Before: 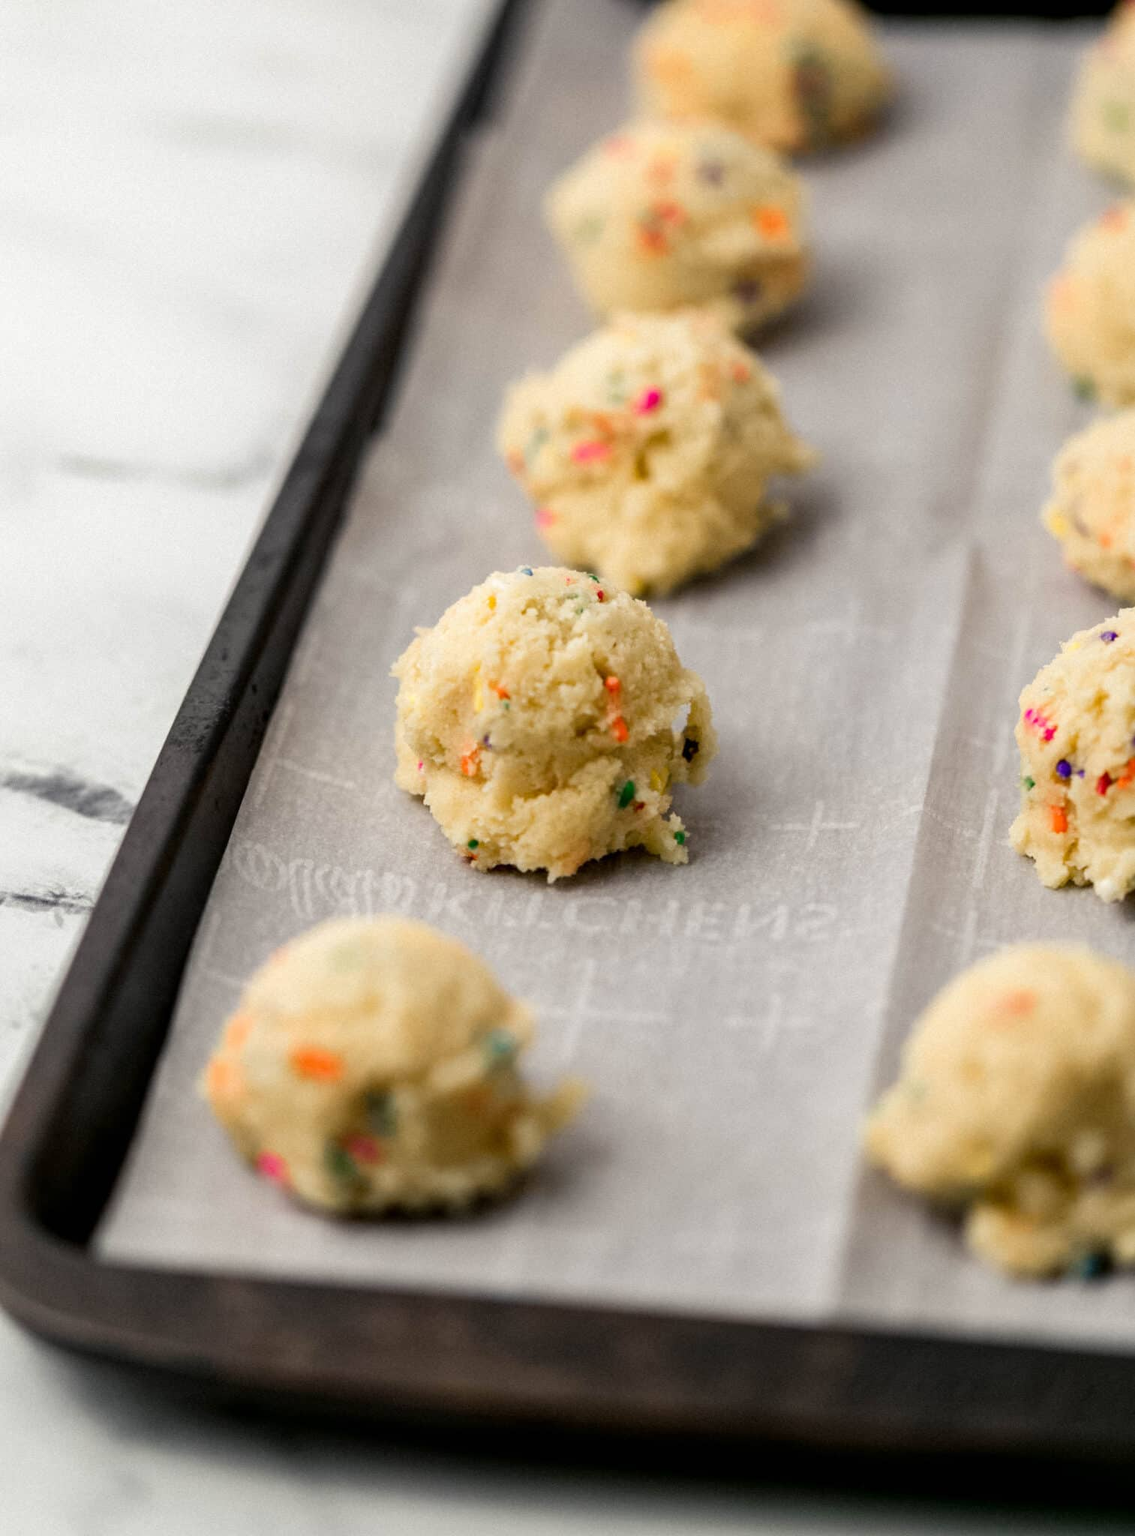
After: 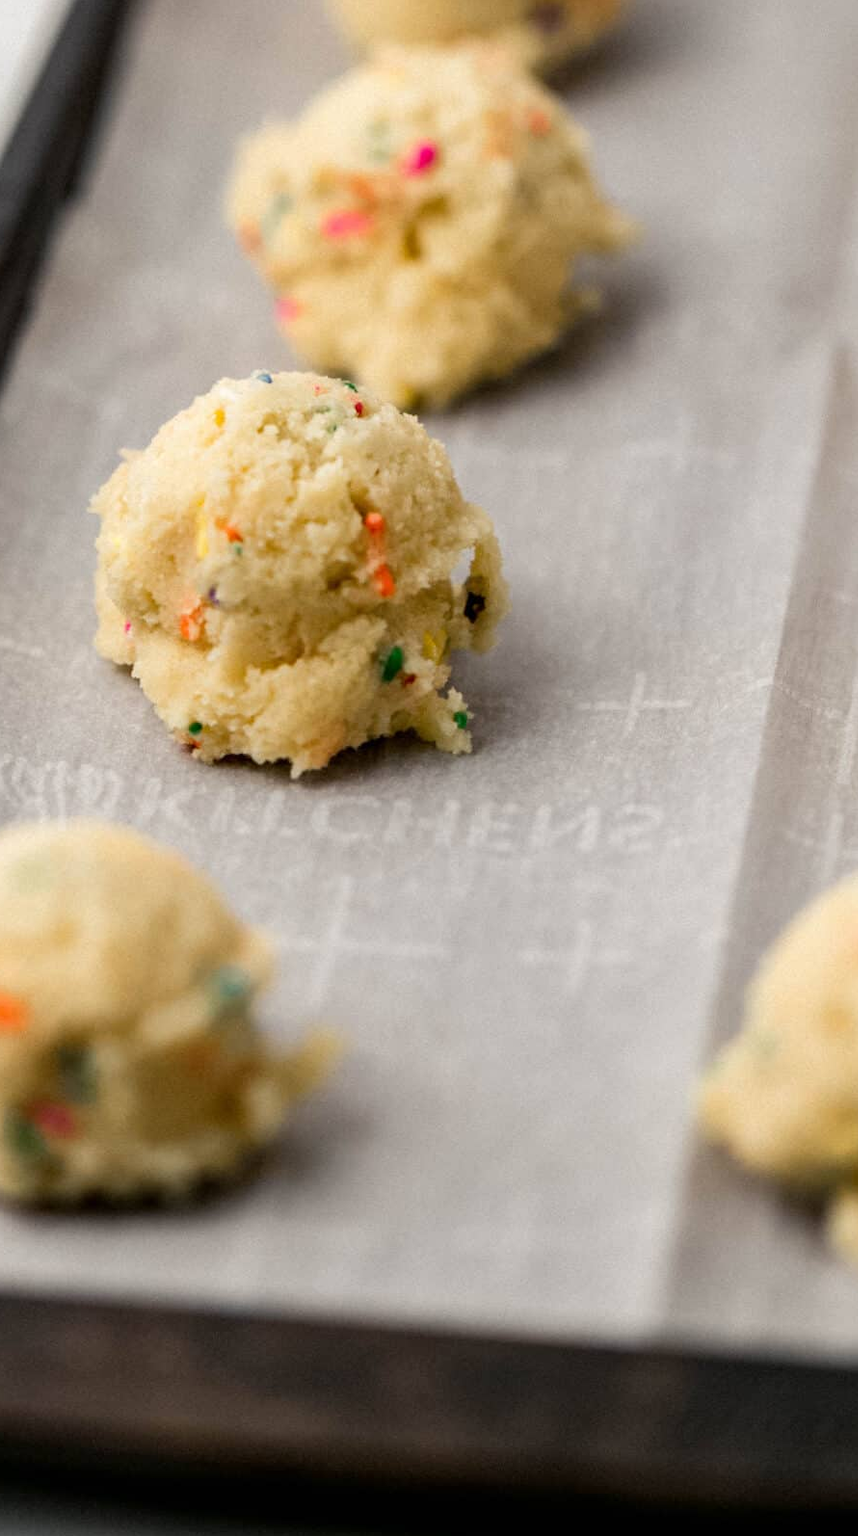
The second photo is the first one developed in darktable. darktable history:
crop and rotate: left 28.321%, top 18.075%, right 12.785%, bottom 4.06%
